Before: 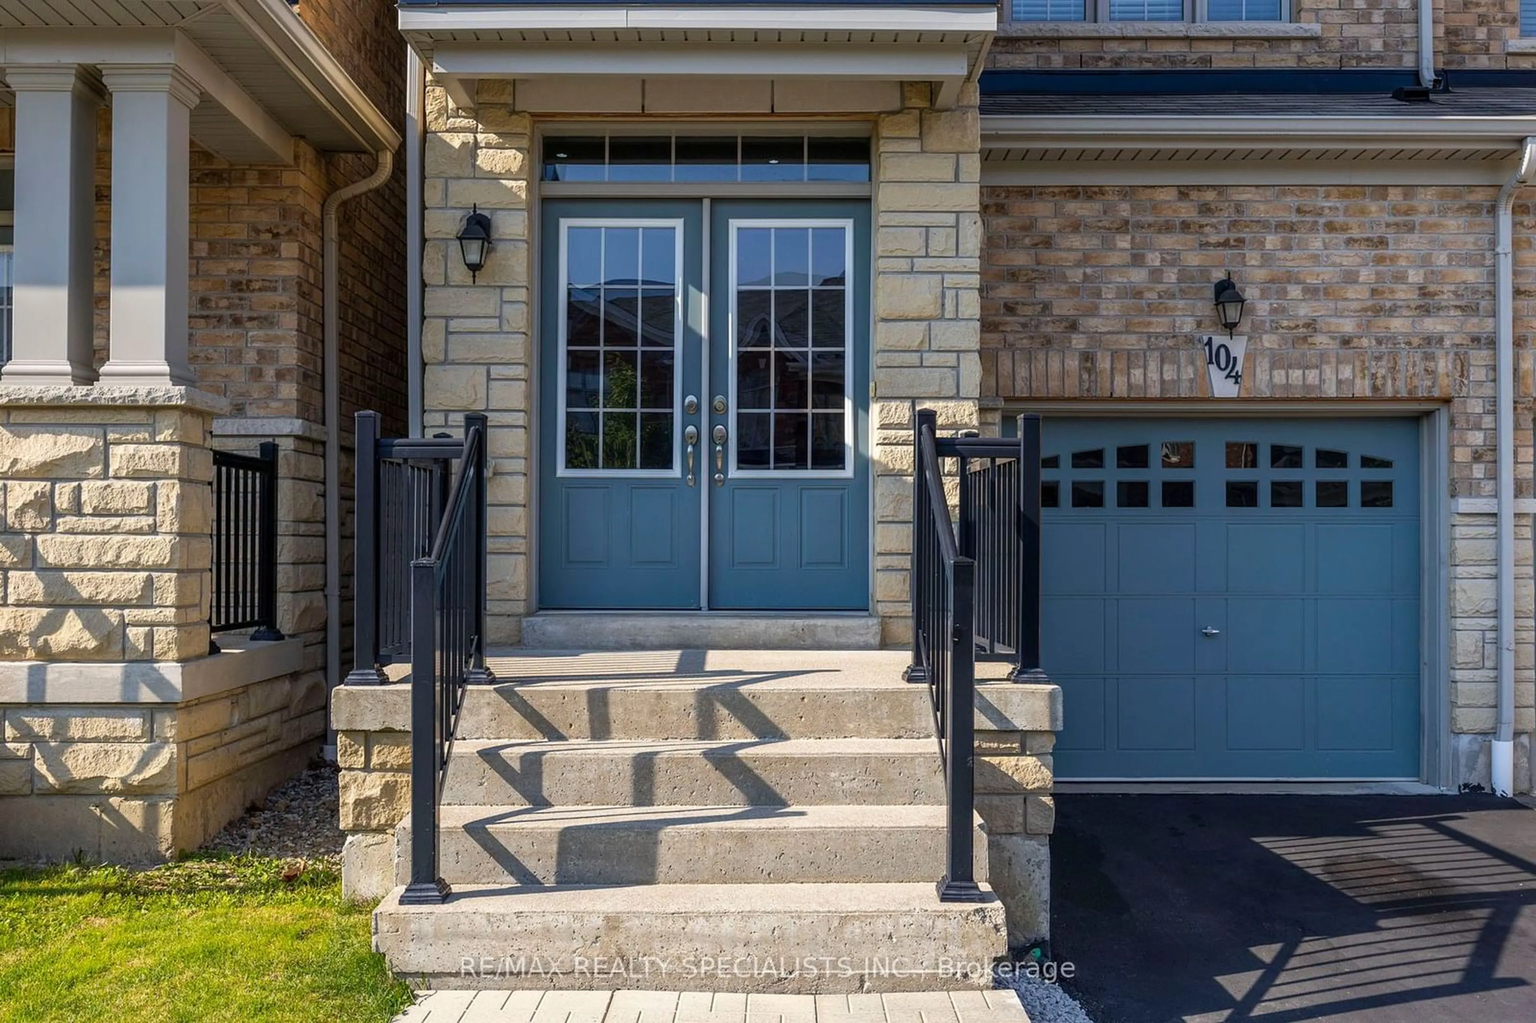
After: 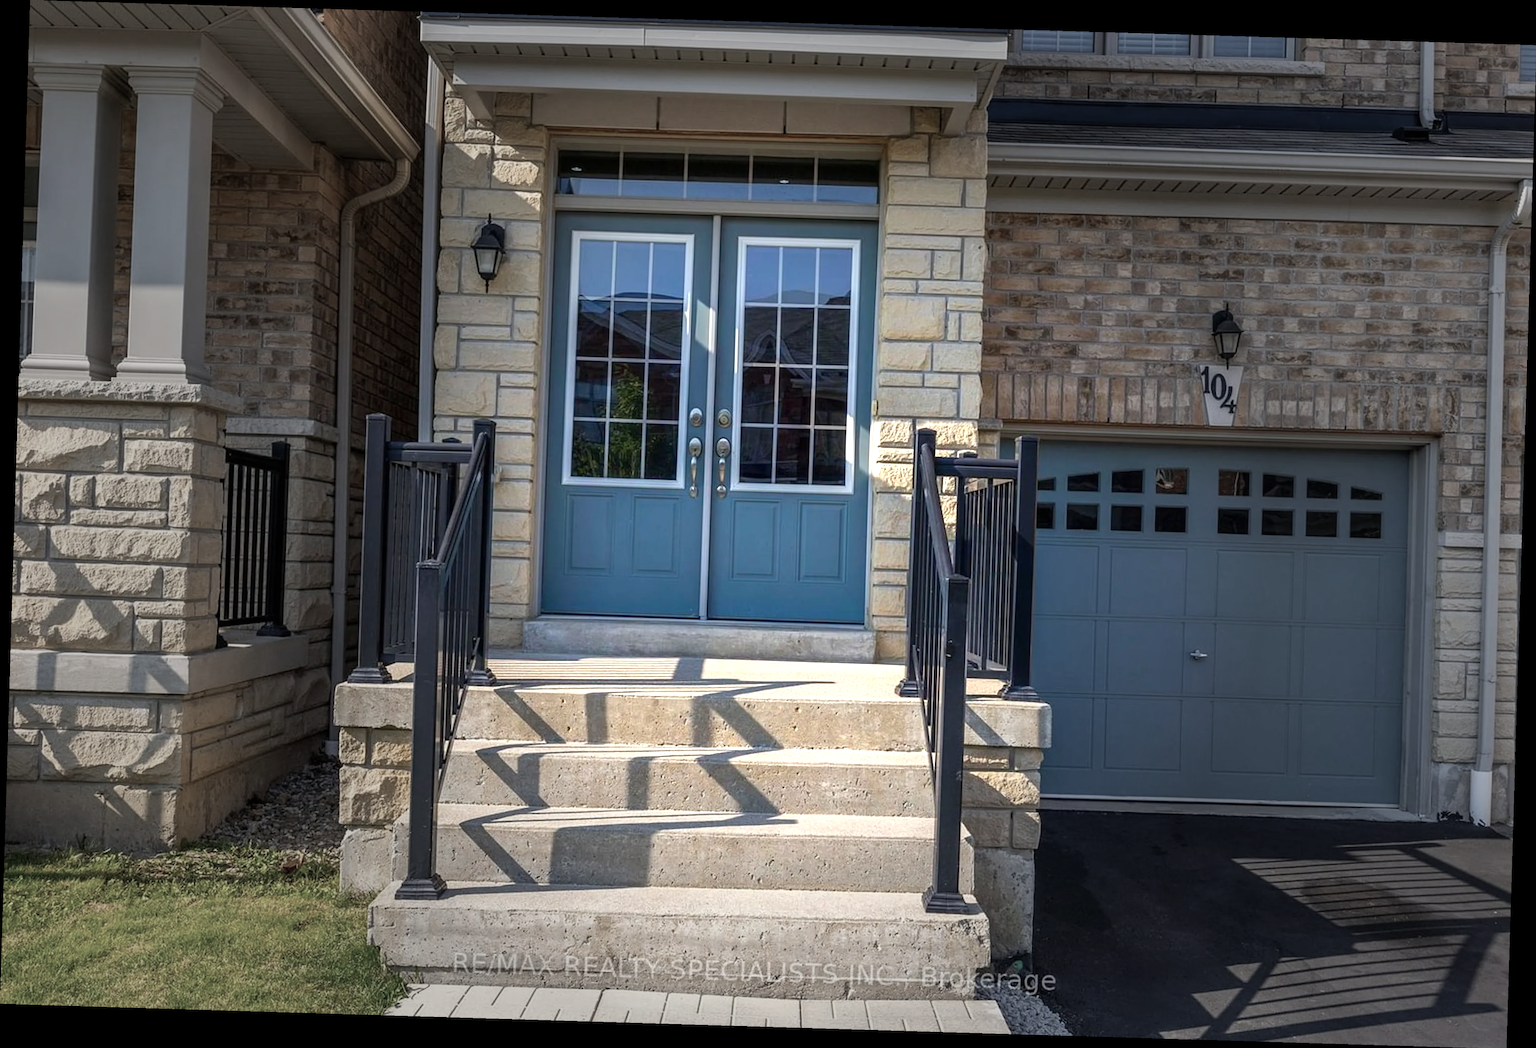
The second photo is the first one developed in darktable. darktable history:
exposure: exposure 0.556 EV, compensate highlight preservation false
rotate and perspective: rotation 1.72°, automatic cropping off
vignetting: fall-off start 31.28%, fall-off radius 34.64%, brightness -0.575
